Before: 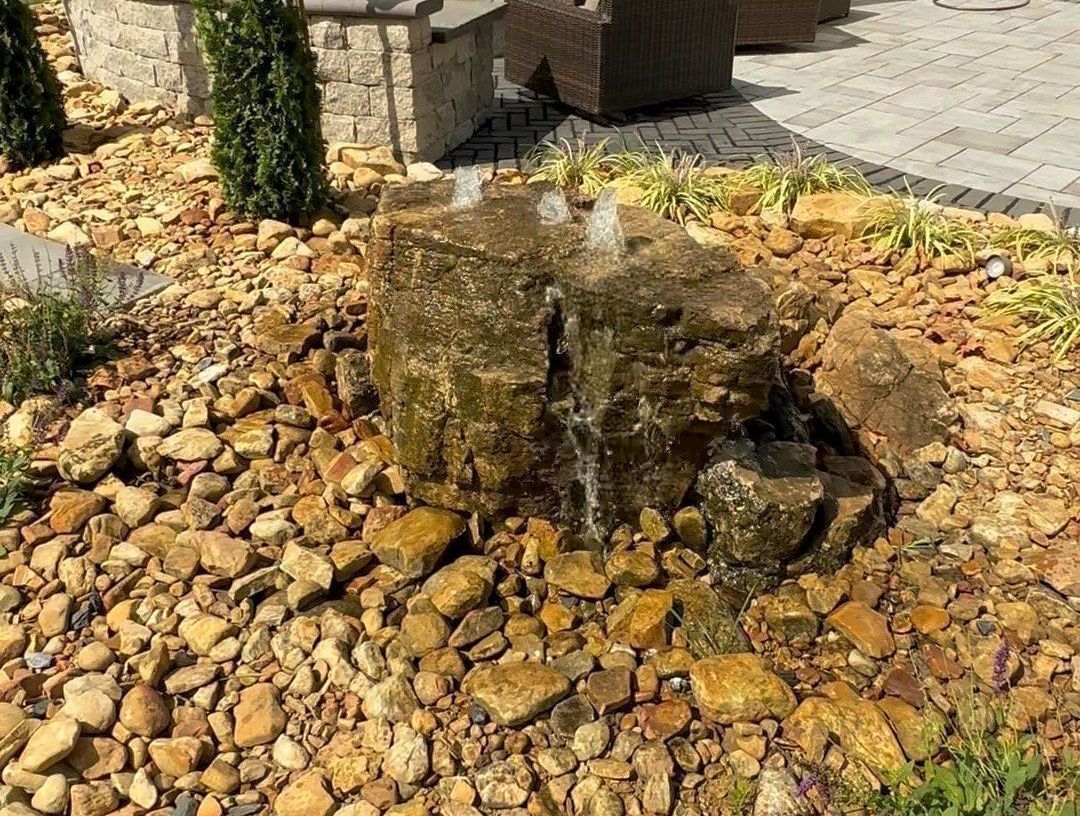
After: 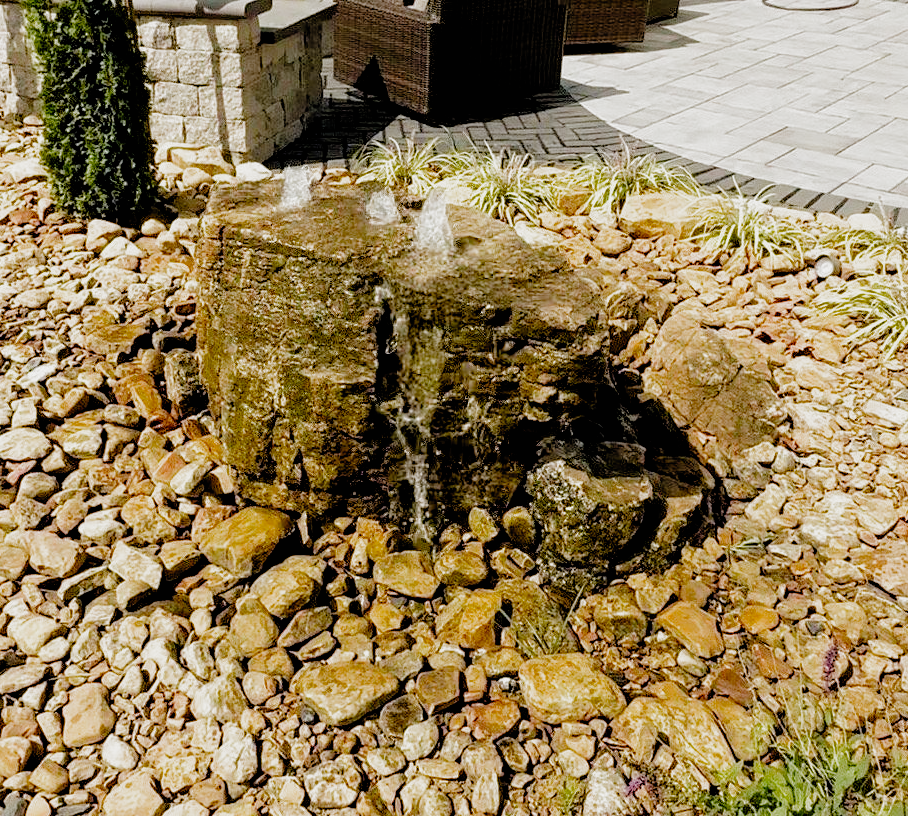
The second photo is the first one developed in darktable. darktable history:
exposure: exposure 0.64 EV, compensate highlight preservation false
crop: left 15.859%
filmic rgb: black relative exposure -3.31 EV, white relative exposure 3.45 EV, hardness 2.36, contrast 1.103, add noise in highlights 0, preserve chrominance no, color science v3 (2019), use custom middle-gray values true, contrast in highlights soft
